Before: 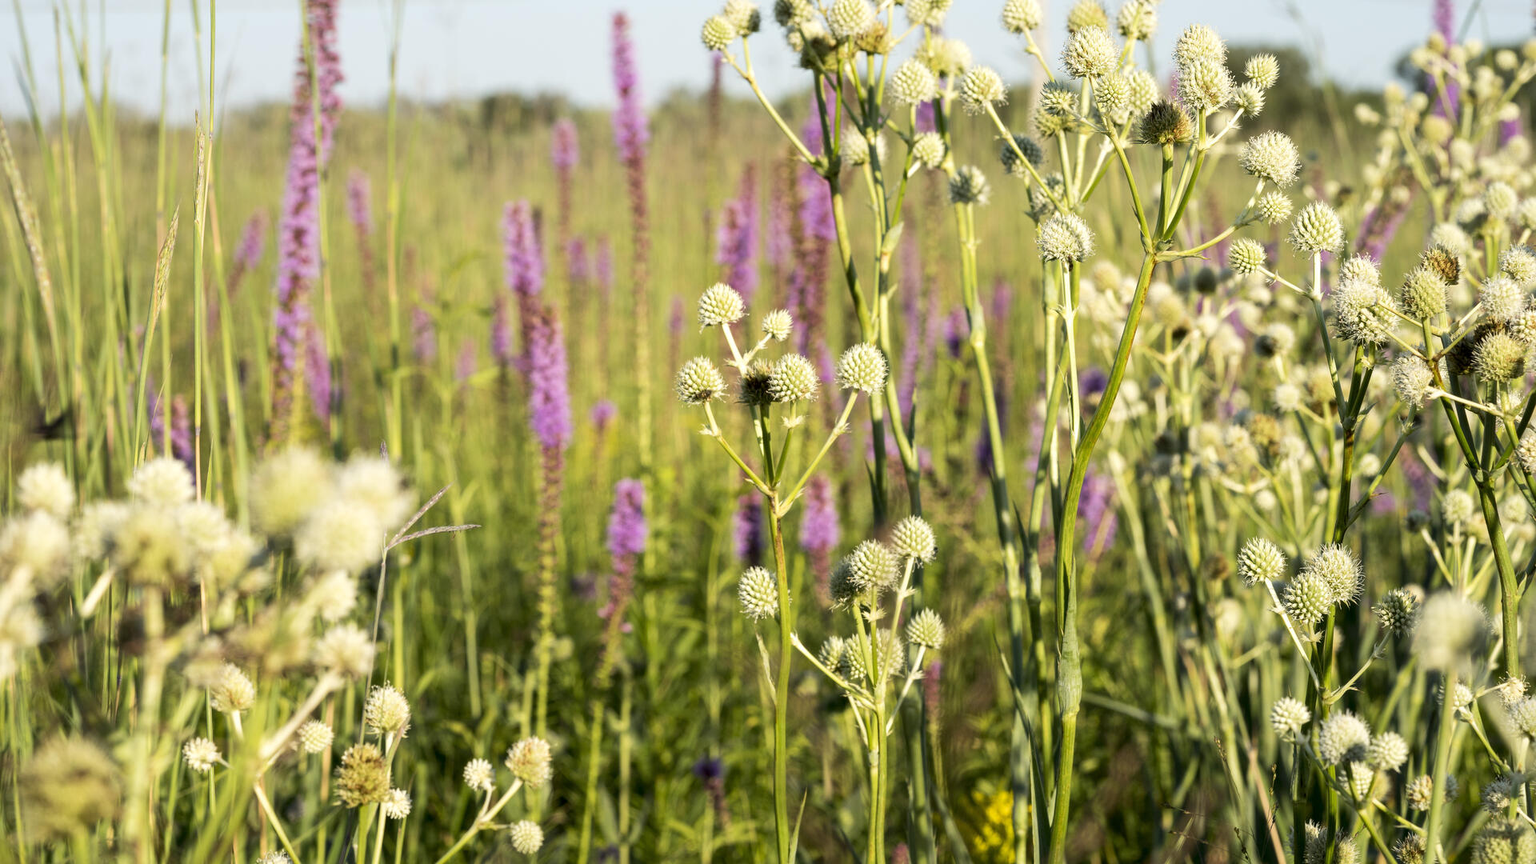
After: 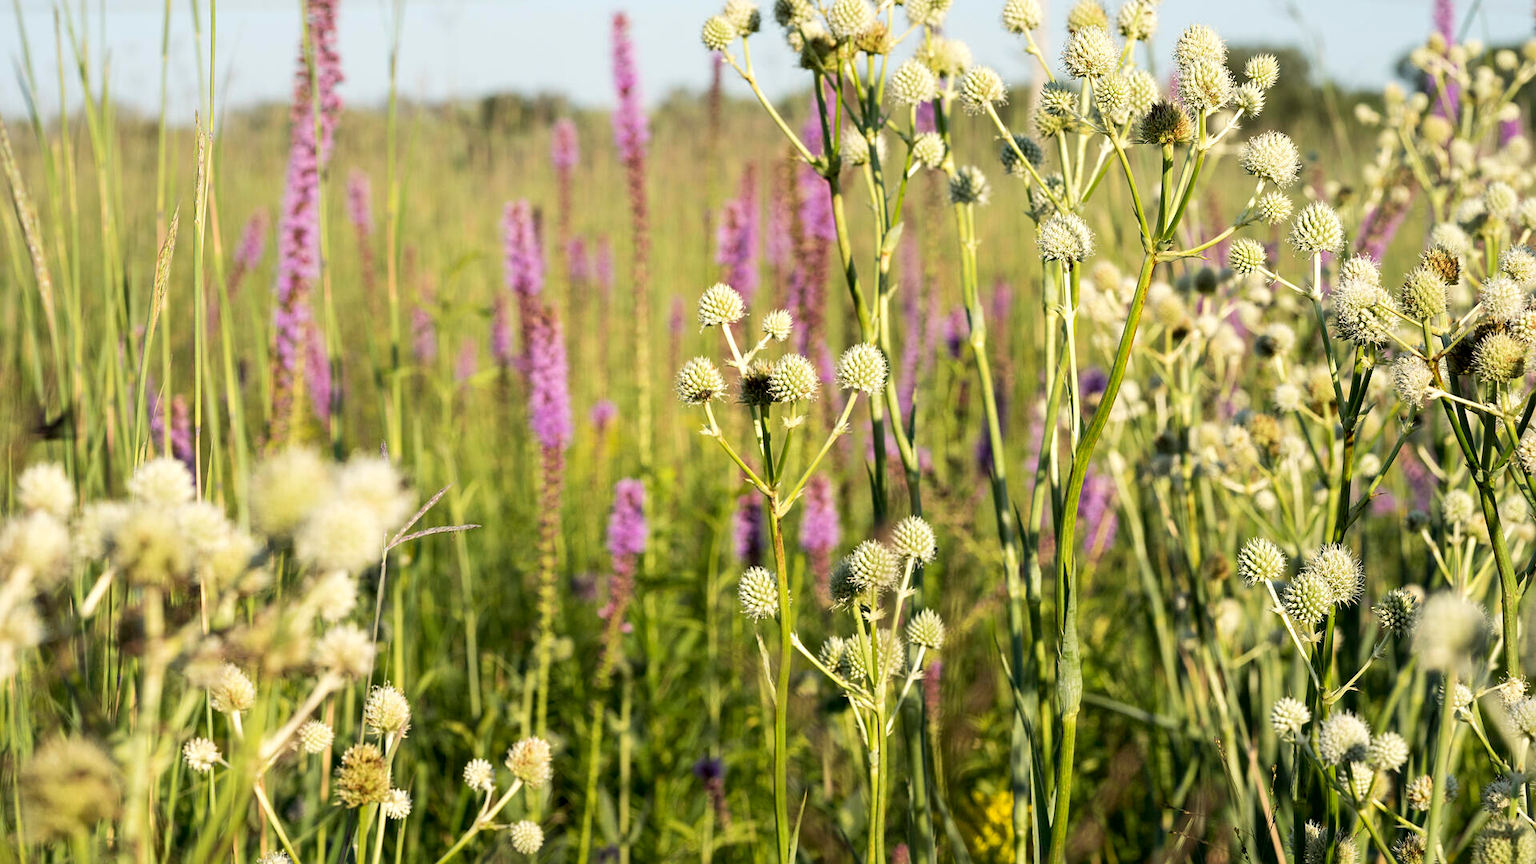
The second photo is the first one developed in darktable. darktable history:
exposure: compensate highlight preservation false
color correction: highlights b* -0.037, saturation 0.981
sharpen: amount 0.21
